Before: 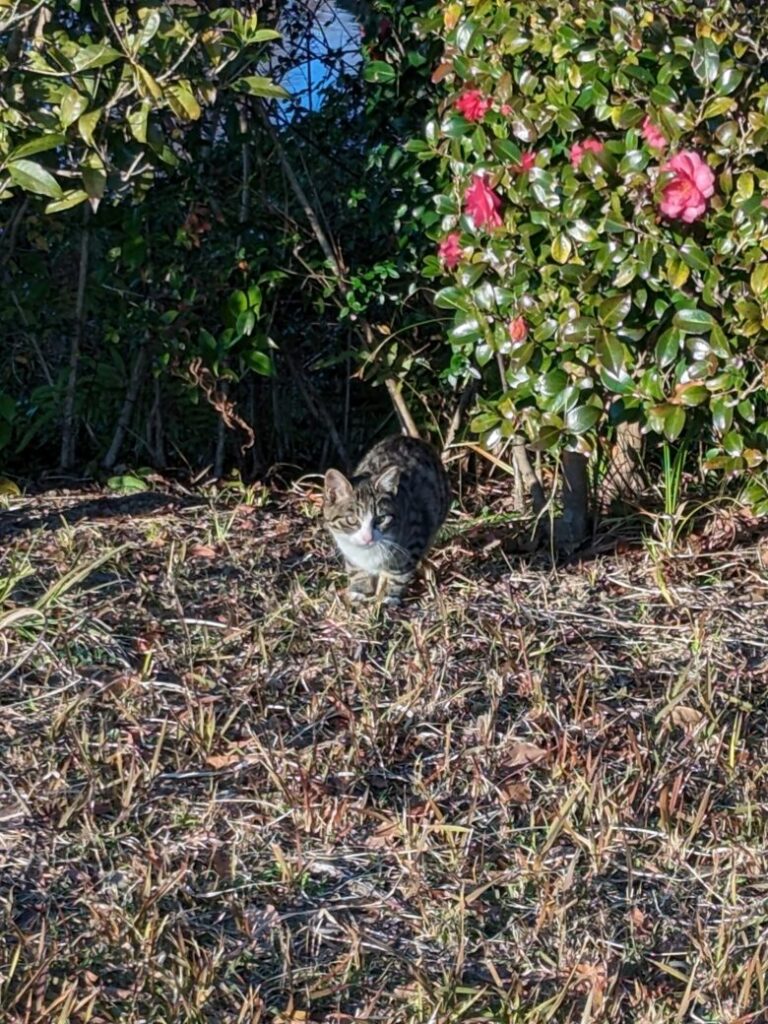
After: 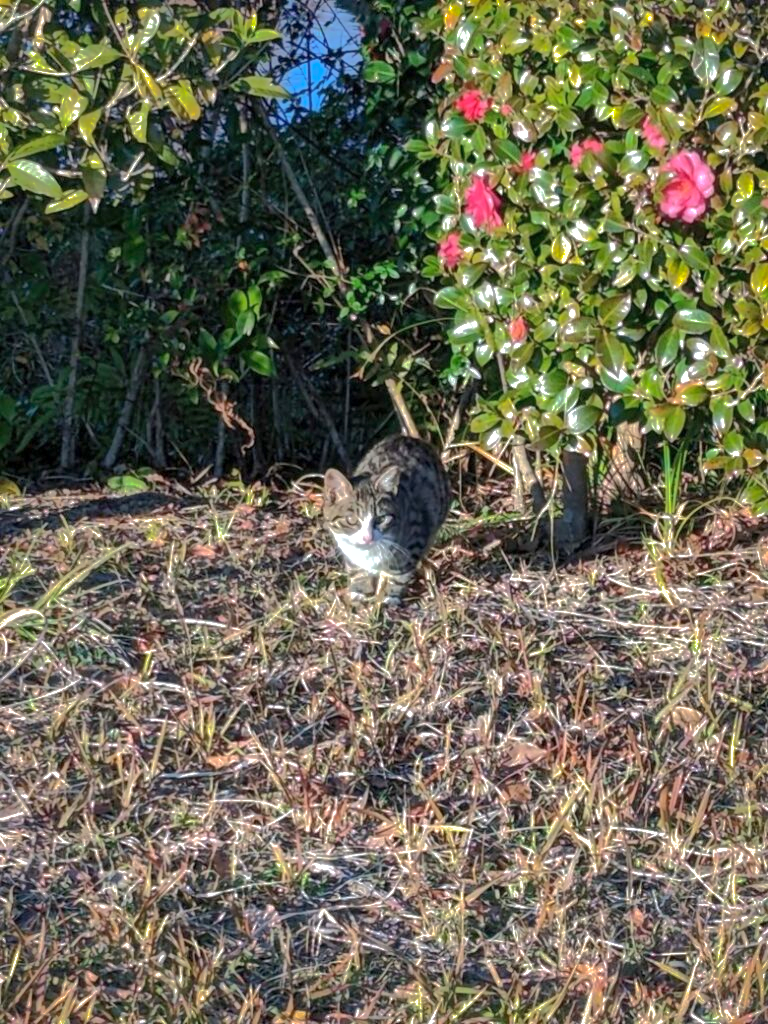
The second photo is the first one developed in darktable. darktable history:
exposure: exposure 0.581 EV, compensate highlight preservation false
shadows and highlights: shadows 39.02, highlights -74.63
